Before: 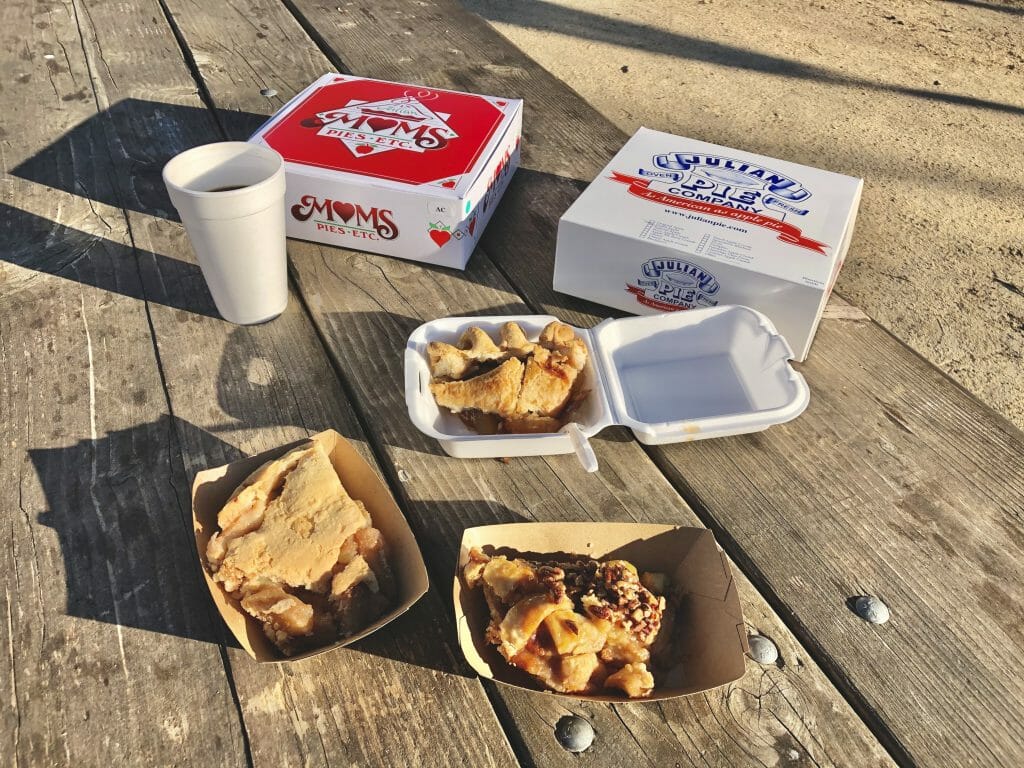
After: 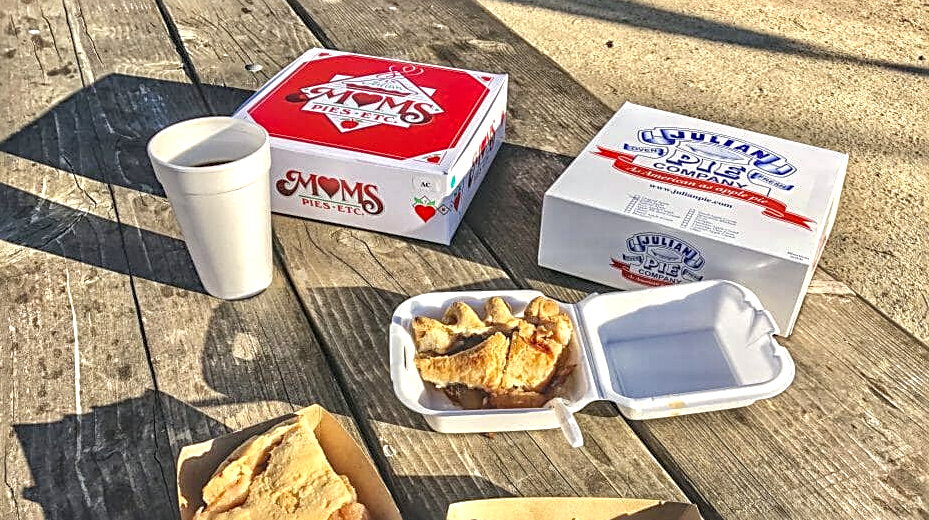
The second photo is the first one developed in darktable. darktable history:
crop: left 1.542%, top 3.37%, right 7.655%, bottom 28.494%
exposure: black level correction 0, exposure 0.498 EV, compensate highlight preservation false
local contrast: highlights 5%, shadows 1%, detail 134%
haze removal: compatibility mode true, adaptive false
sharpen: radius 2.537, amount 0.622
